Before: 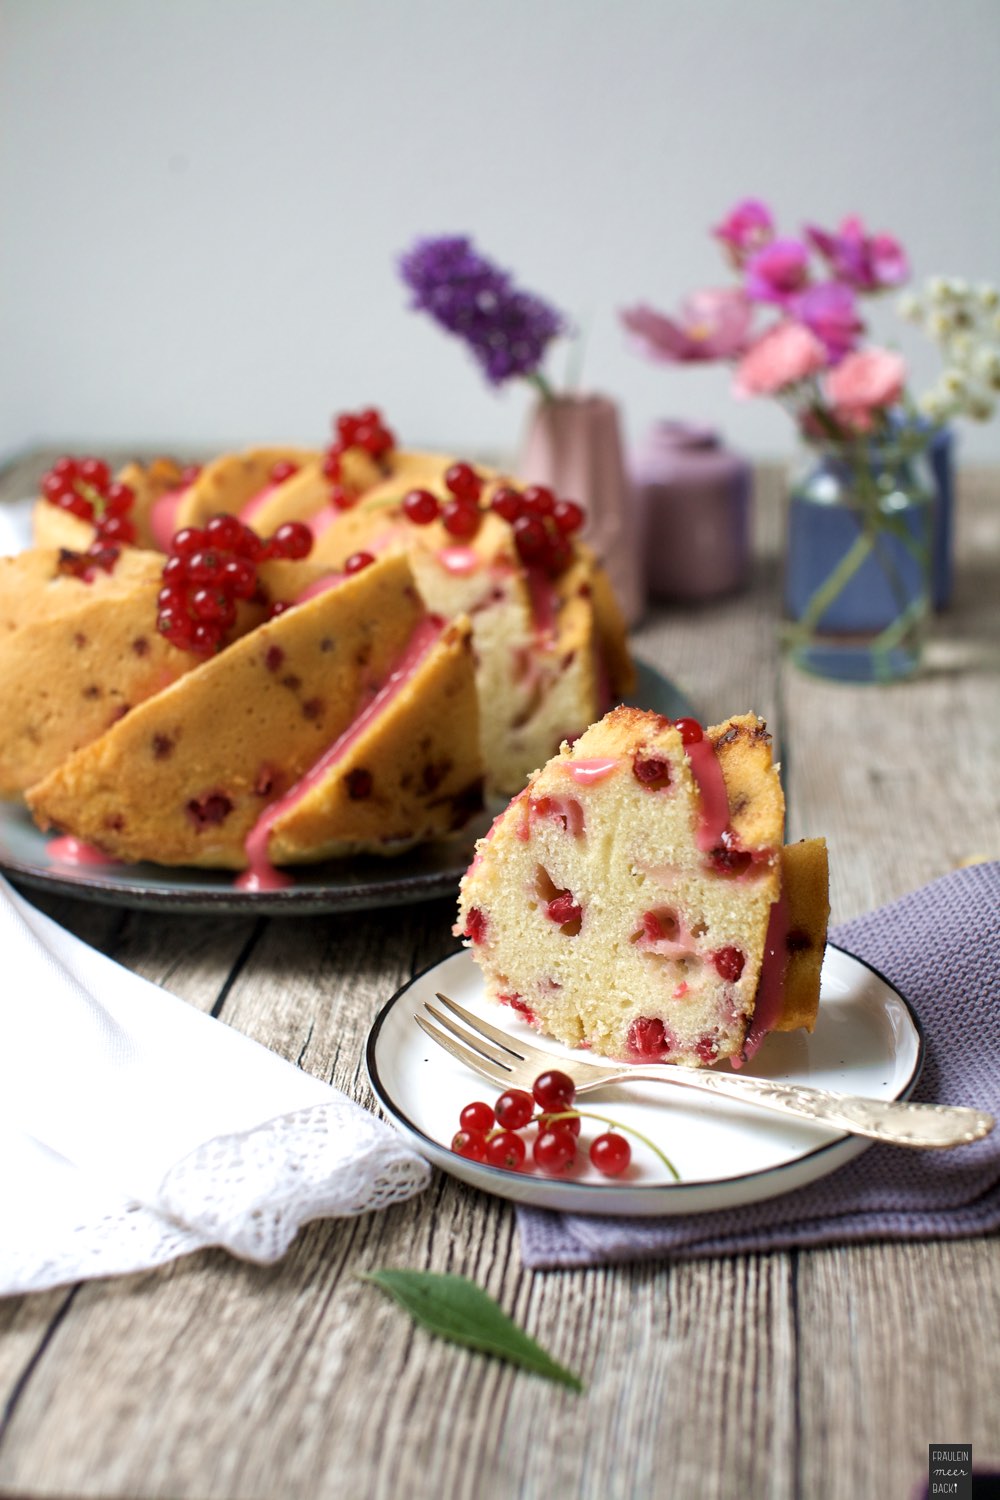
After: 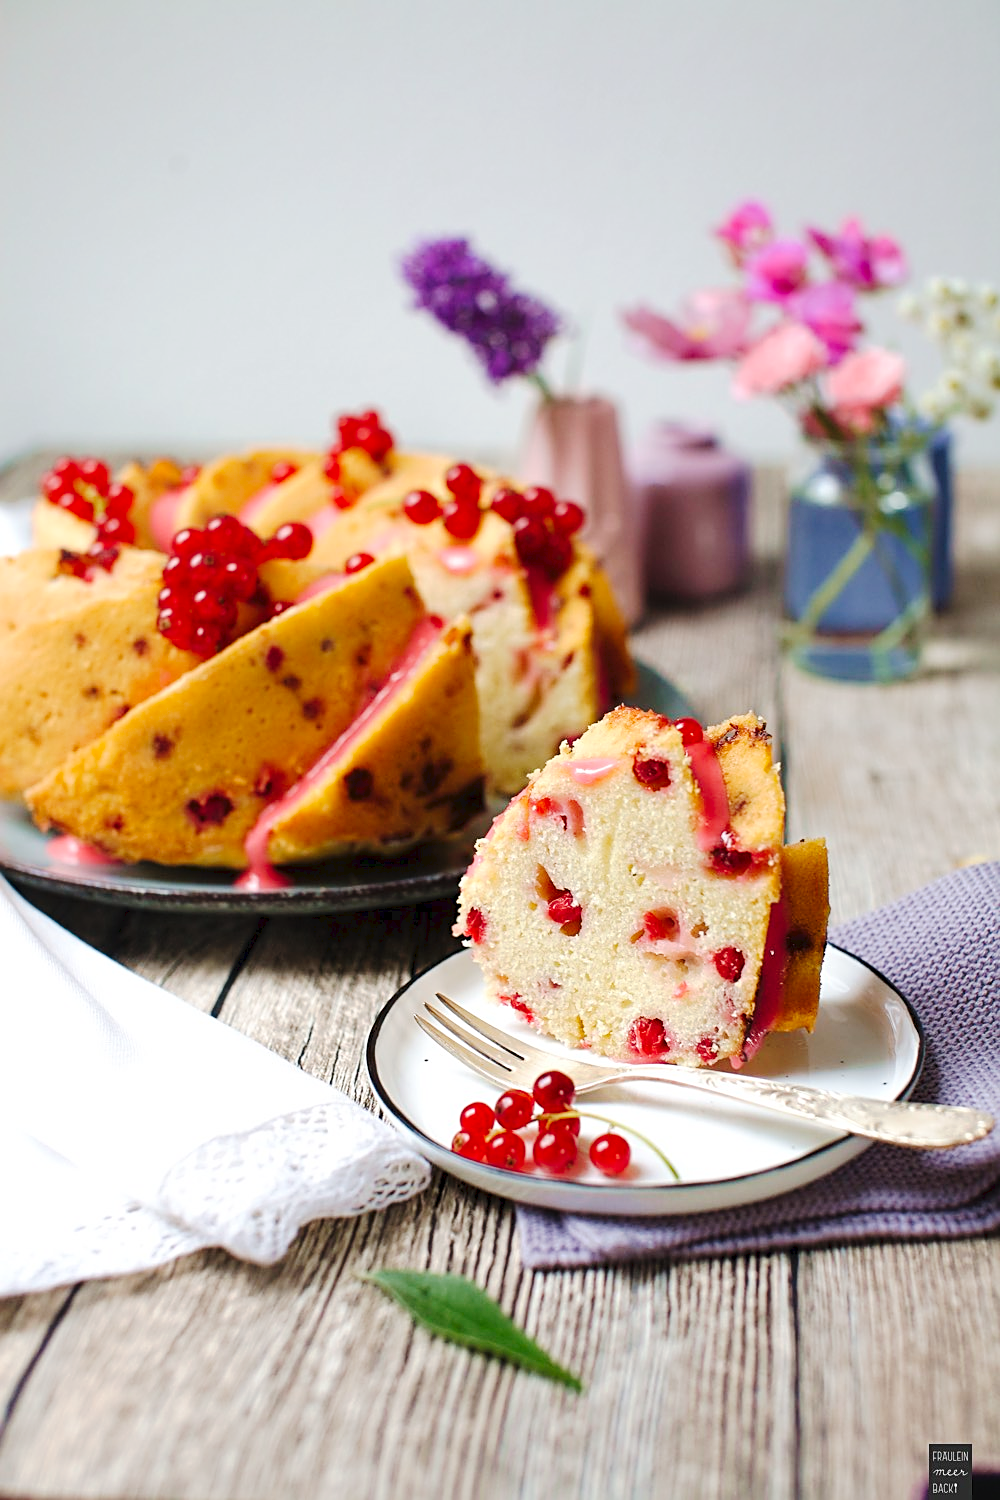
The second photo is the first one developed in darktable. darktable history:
tone curve: curves: ch0 [(0, 0) (0.003, 0.039) (0.011, 0.041) (0.025, 0.048) (0.044, 0.065) (0.069, 0.084) (0.1, 0.104) (0.136, 0.137) (0.177, 0.19) (0.224, 0.245) (0.277, 0.32) (0.335, 0.409) (0.399, 0.496) (0.468, 0.58) (0.543, 0.656) (0.623, 0.733) (0.709, 0.796) (0.801, 0.852) (0.898, 0.93) (1, 1)], preserve colors none
sharpen: on, module defaults
